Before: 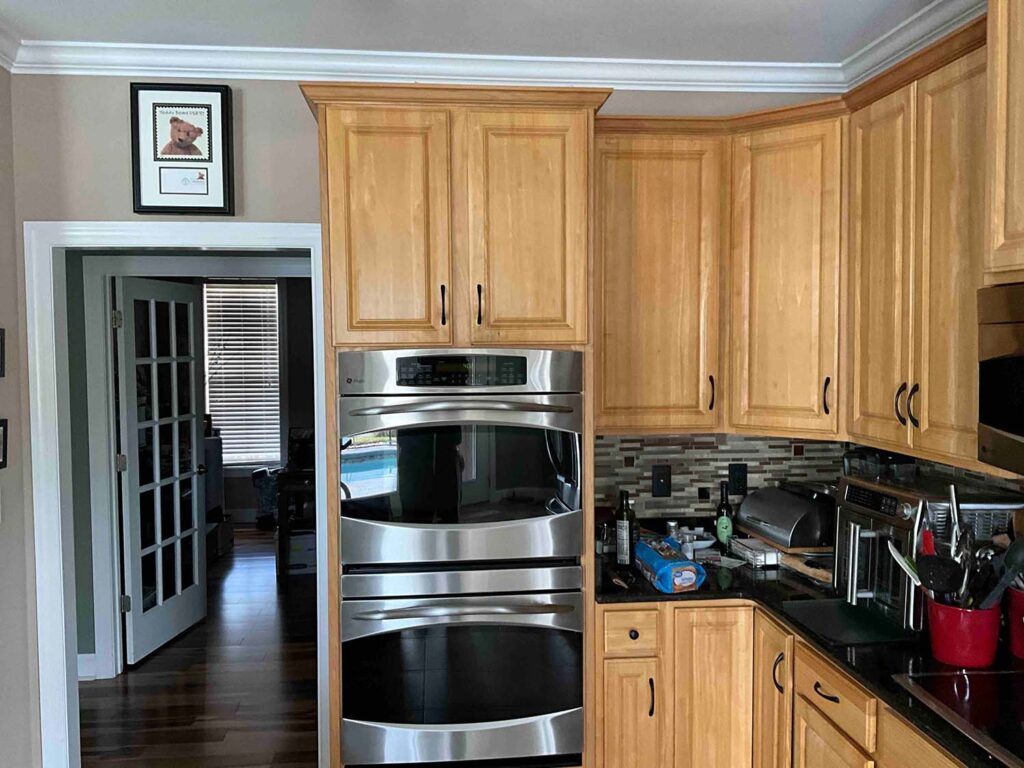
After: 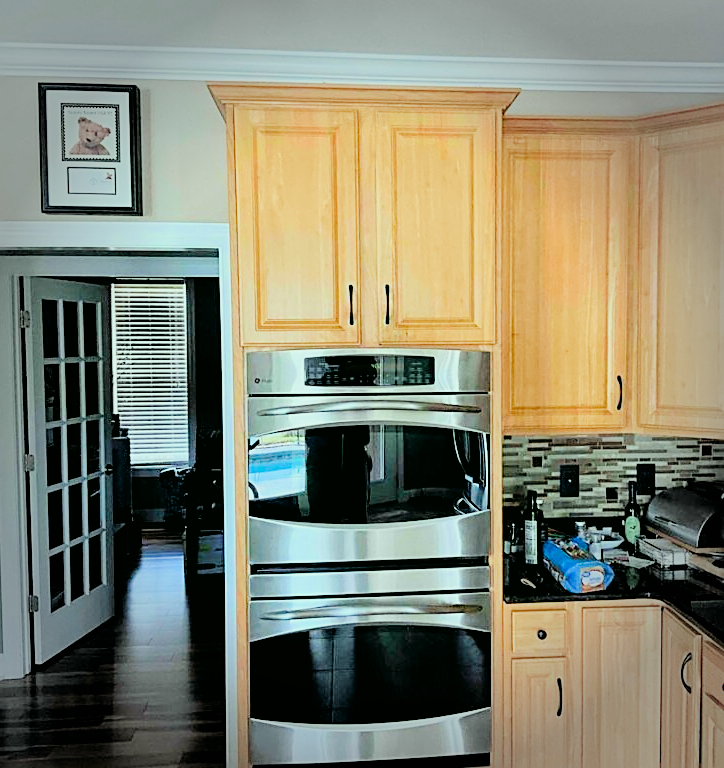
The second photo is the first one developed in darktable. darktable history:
color correction: highlights a* -7.37, highlights b* 0.968, shadows a* -2.99, saturation 1.41
sharpen: on, module defaults
crop and rotate: left 9.05%, right 20.198%
exposure: black level correction 0, exposure 0.693 EV, compensate highlight preservation false
tone equalizer: -8 EV -1.07 EV, -7 EV -1.03 EV, -6 EV -0.86 EV, -5 EV -0.538 EV, -3 EV 0.553 EV, -2 EV 0.893 EV, -1 EV 1 EV, +0 EV 1.08 EV
filmic rgb: black relative exposure -6.05 EV, white relative exposure 6.94 EV, hardness 2.24
vignetting: fall-off start 66.23%, fall-off radius 39.66%, automatic ratio true, width/height ratio 0.663
